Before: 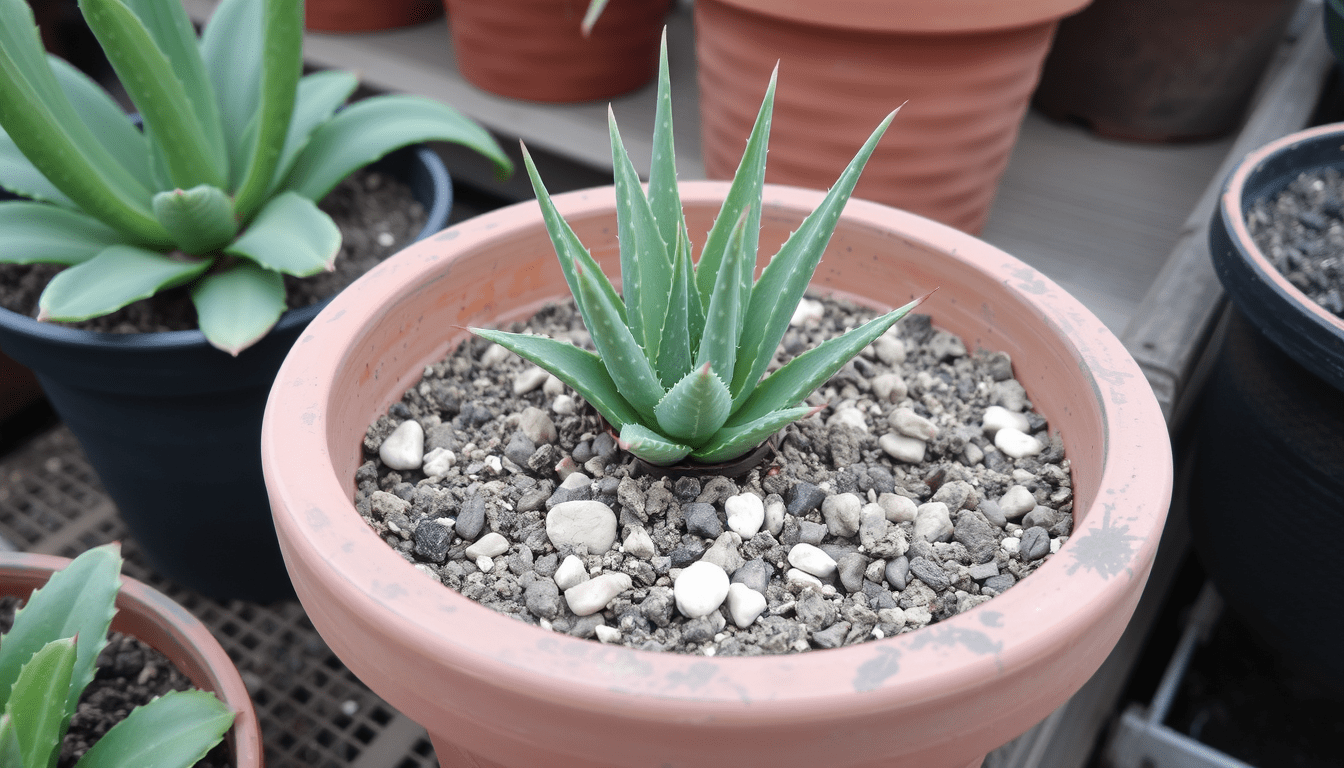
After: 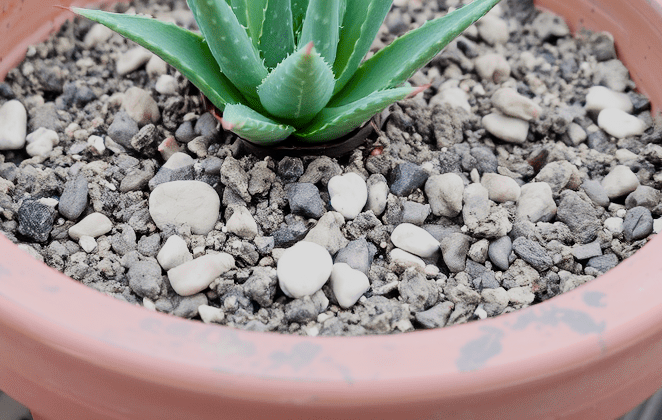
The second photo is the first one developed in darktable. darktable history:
shadows and highlights: radius 134.13, highlights color adjustment 0.603%, soften with gaussian
crop: left 29.593%, top 41.797%, right 21.139%, bottom 3.484%
color balance rgb: linear chroma grading › global chroma 8.739%, perceptual saturation grading › global saturation 20%, perceptual saturation grading › highlights -25.554%, perceptual saturation grading › shadows 25.927%, perceptual brilliance grading › global brilliance 15.732%, perceptual brilliance grading › shadows -35.175%, global vibrance 20%
filmic rgb: middle gray luminance 29.93%, black relative exposure -9.03 EV, white relative exposure 6.98 EV, threshold 3.03 EV, target black luminance 0%, hardness 2.93, latitude 1.08%, contrast 0.962, highlights saturation mix 4.77%, shadows ↔ highlights balance 11.58%, color science v6 (2022), enable highlight reconstruction true
